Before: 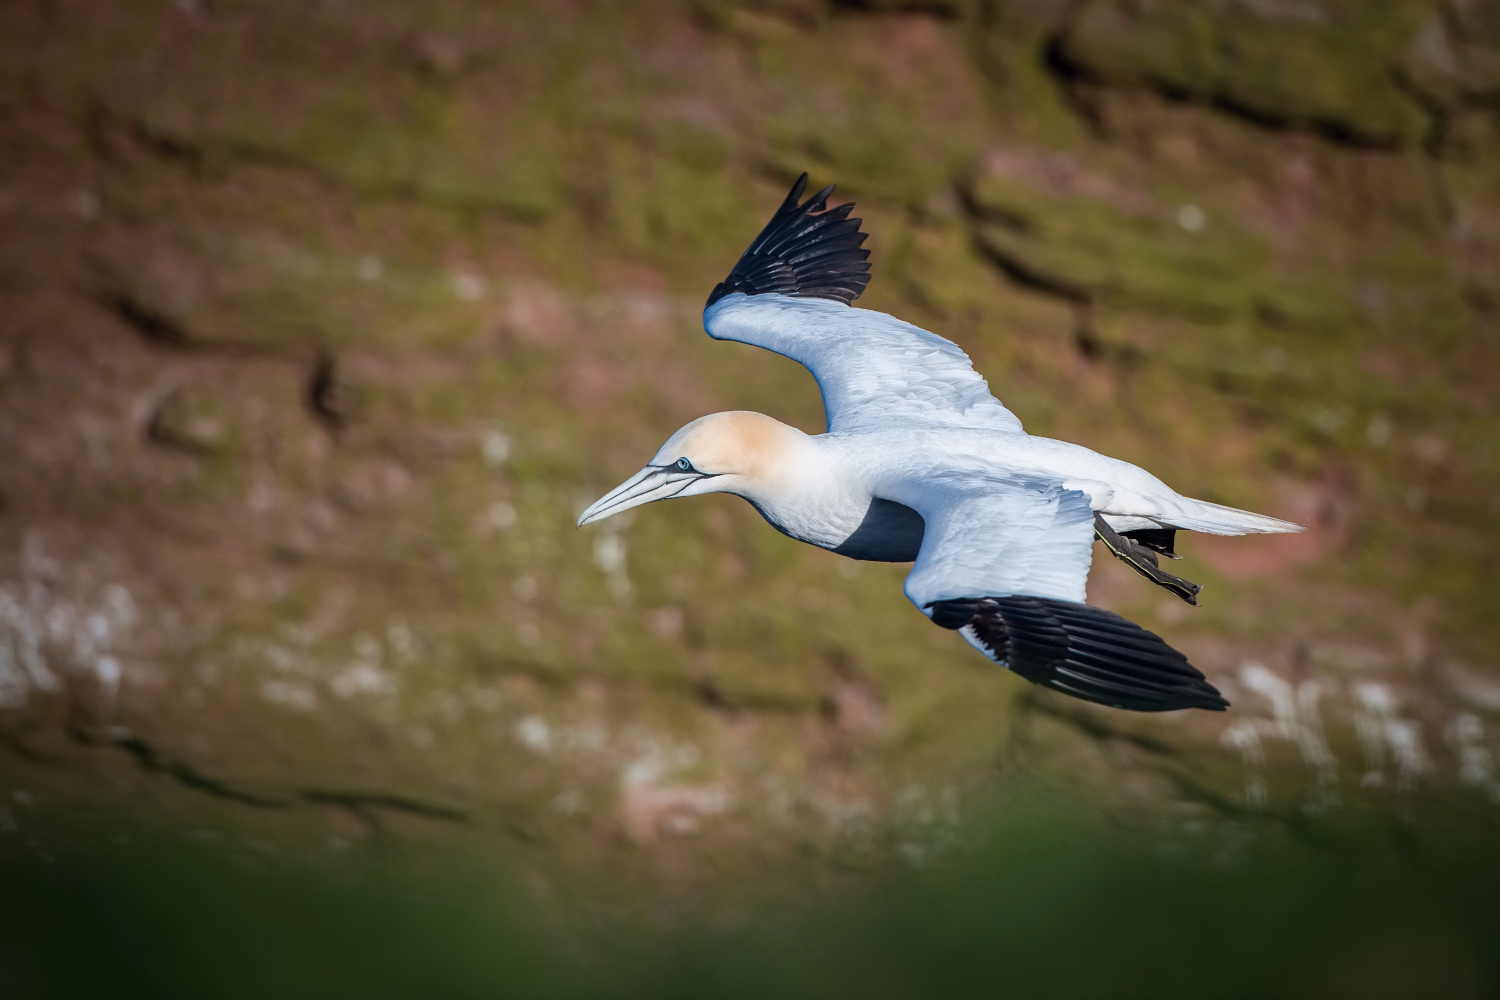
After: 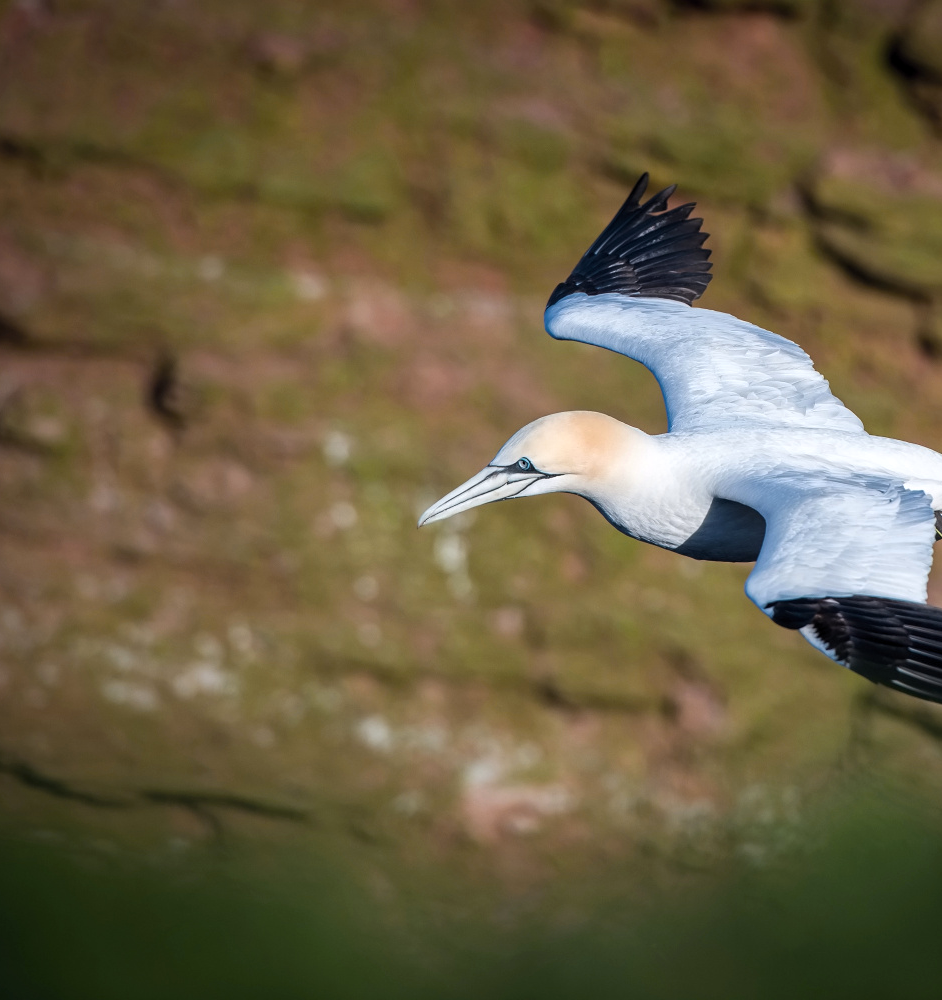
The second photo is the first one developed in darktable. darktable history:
crop: left 10.644%, right 26.528%
levels: mode automatic, black 0.023%, white 99.97%, levels [0.062, 0.494, 0.925]
